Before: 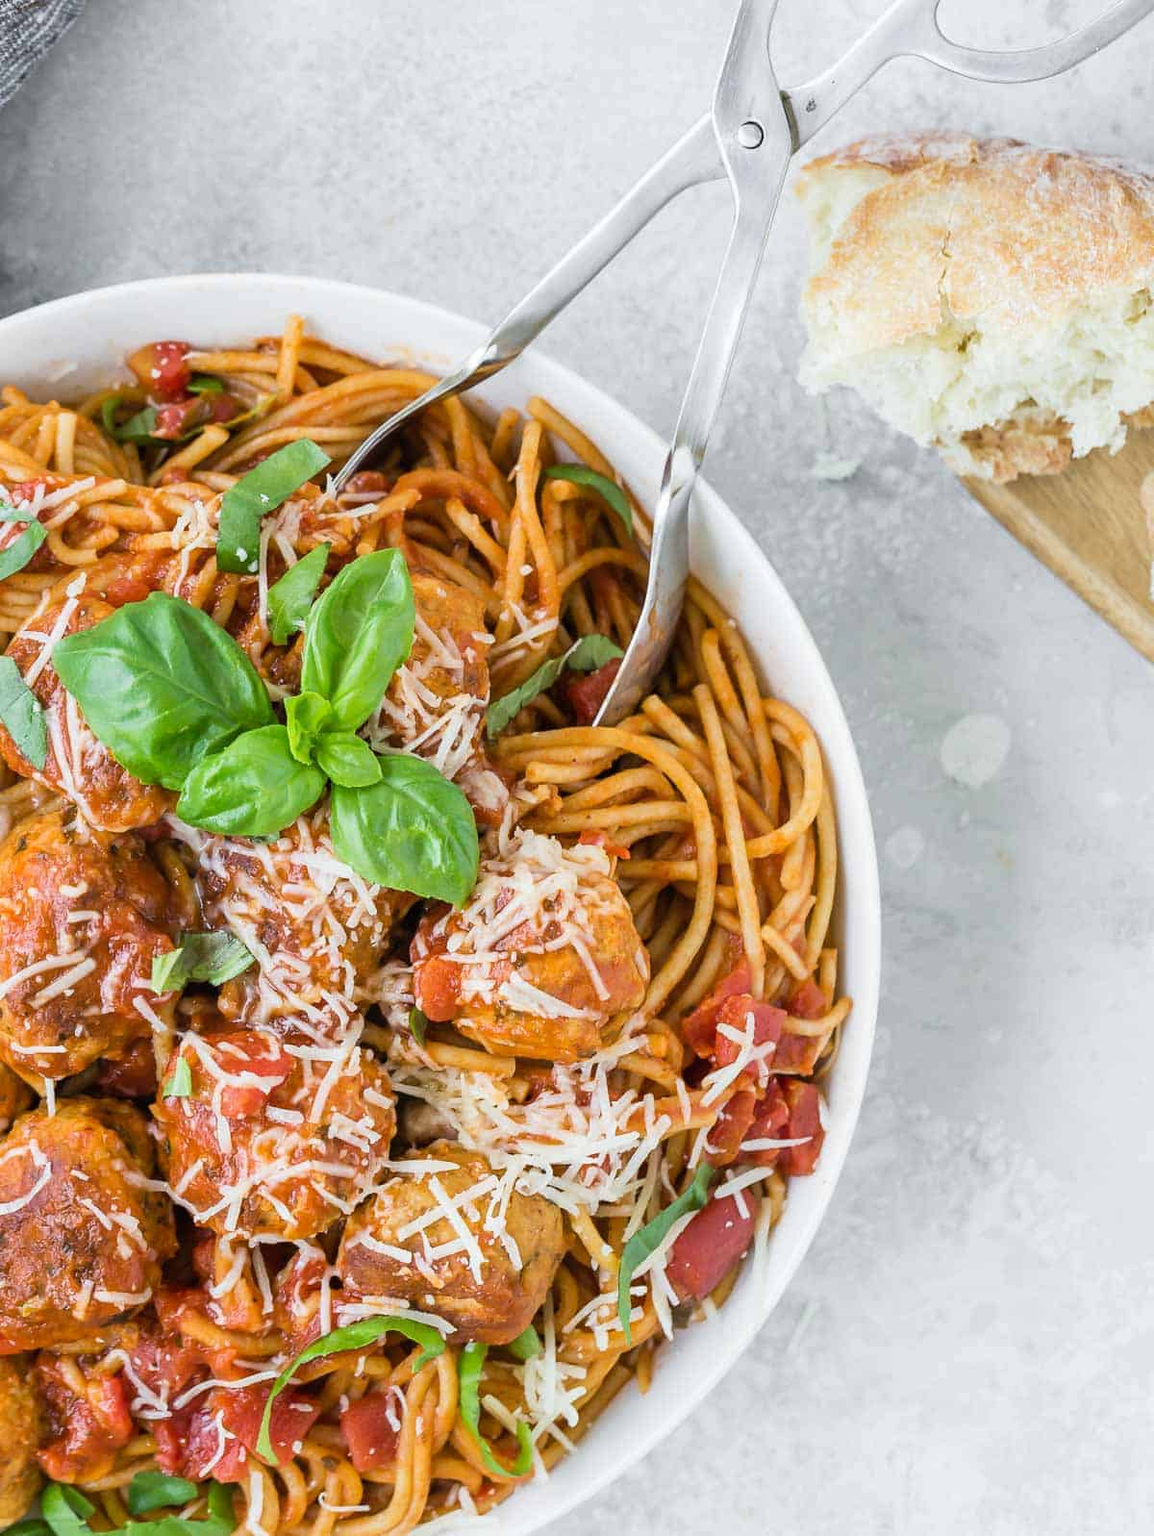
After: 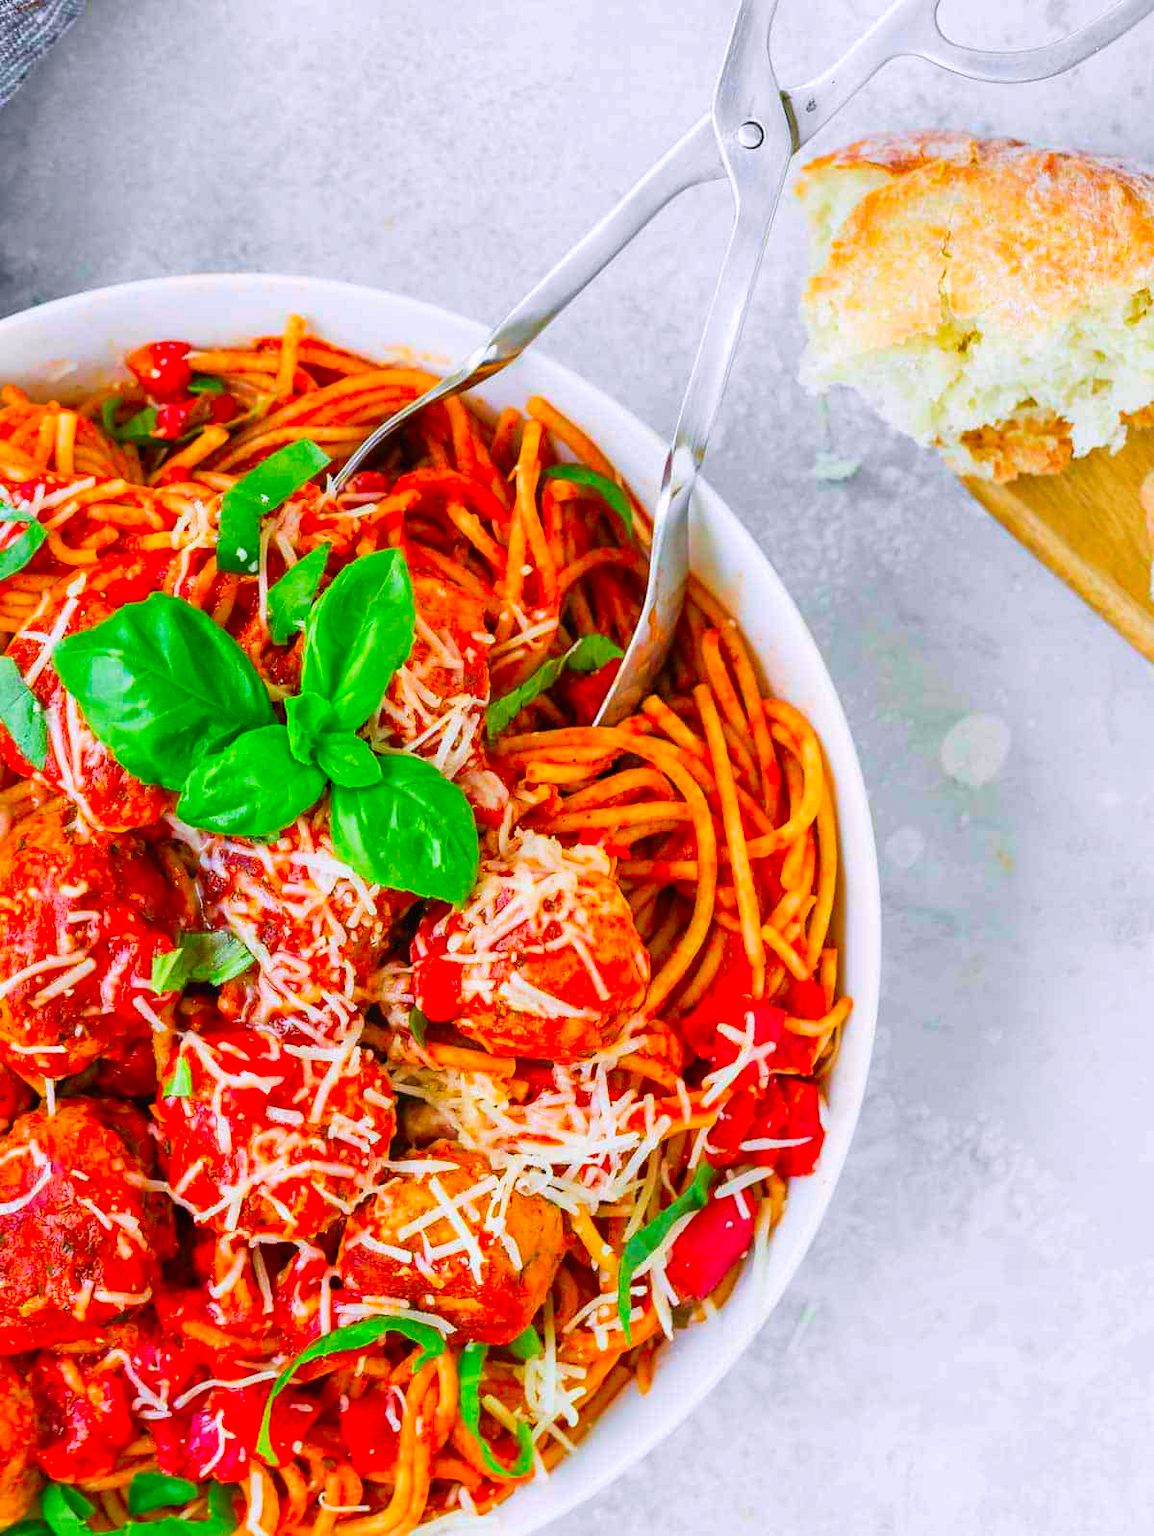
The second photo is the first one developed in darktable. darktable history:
color correction: highlights a* 1.65, highlights b* -1.78, saturation 2.51
